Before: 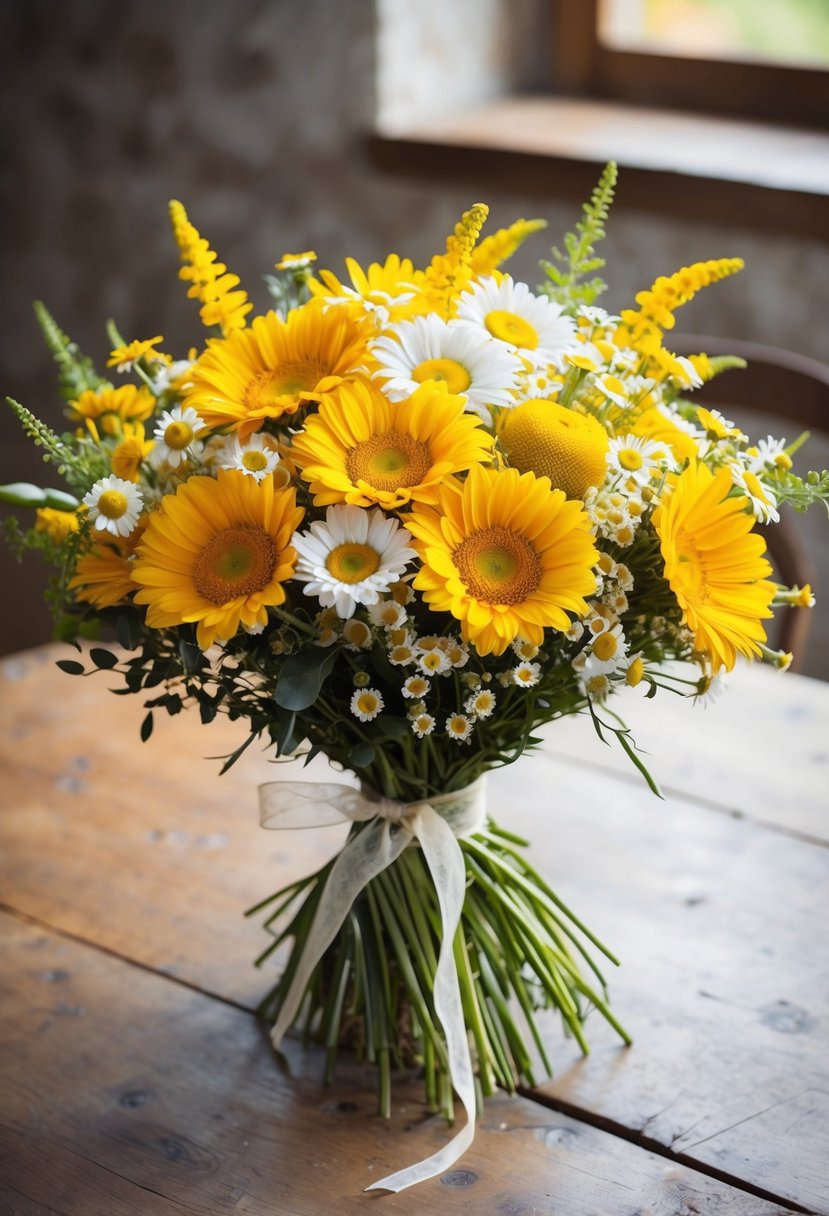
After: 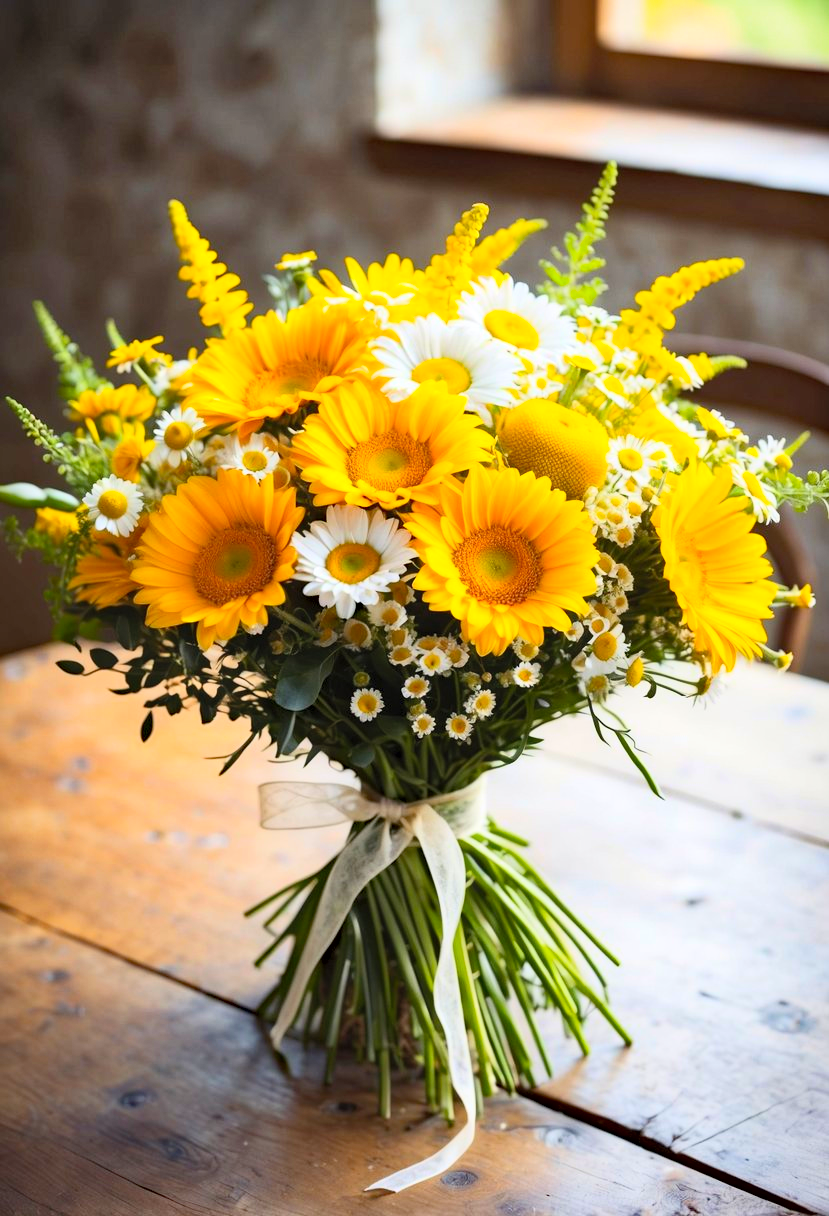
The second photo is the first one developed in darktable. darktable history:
contrast brightness saturation: contrast 0.24, brightness 0.26, saturation 0.39
shadows and highlights: shadows 37.27, highlights -28.18, soften with gaussian
haze removal: strength 0.29, distance 0.25, compatibility mode true, adaptive false
